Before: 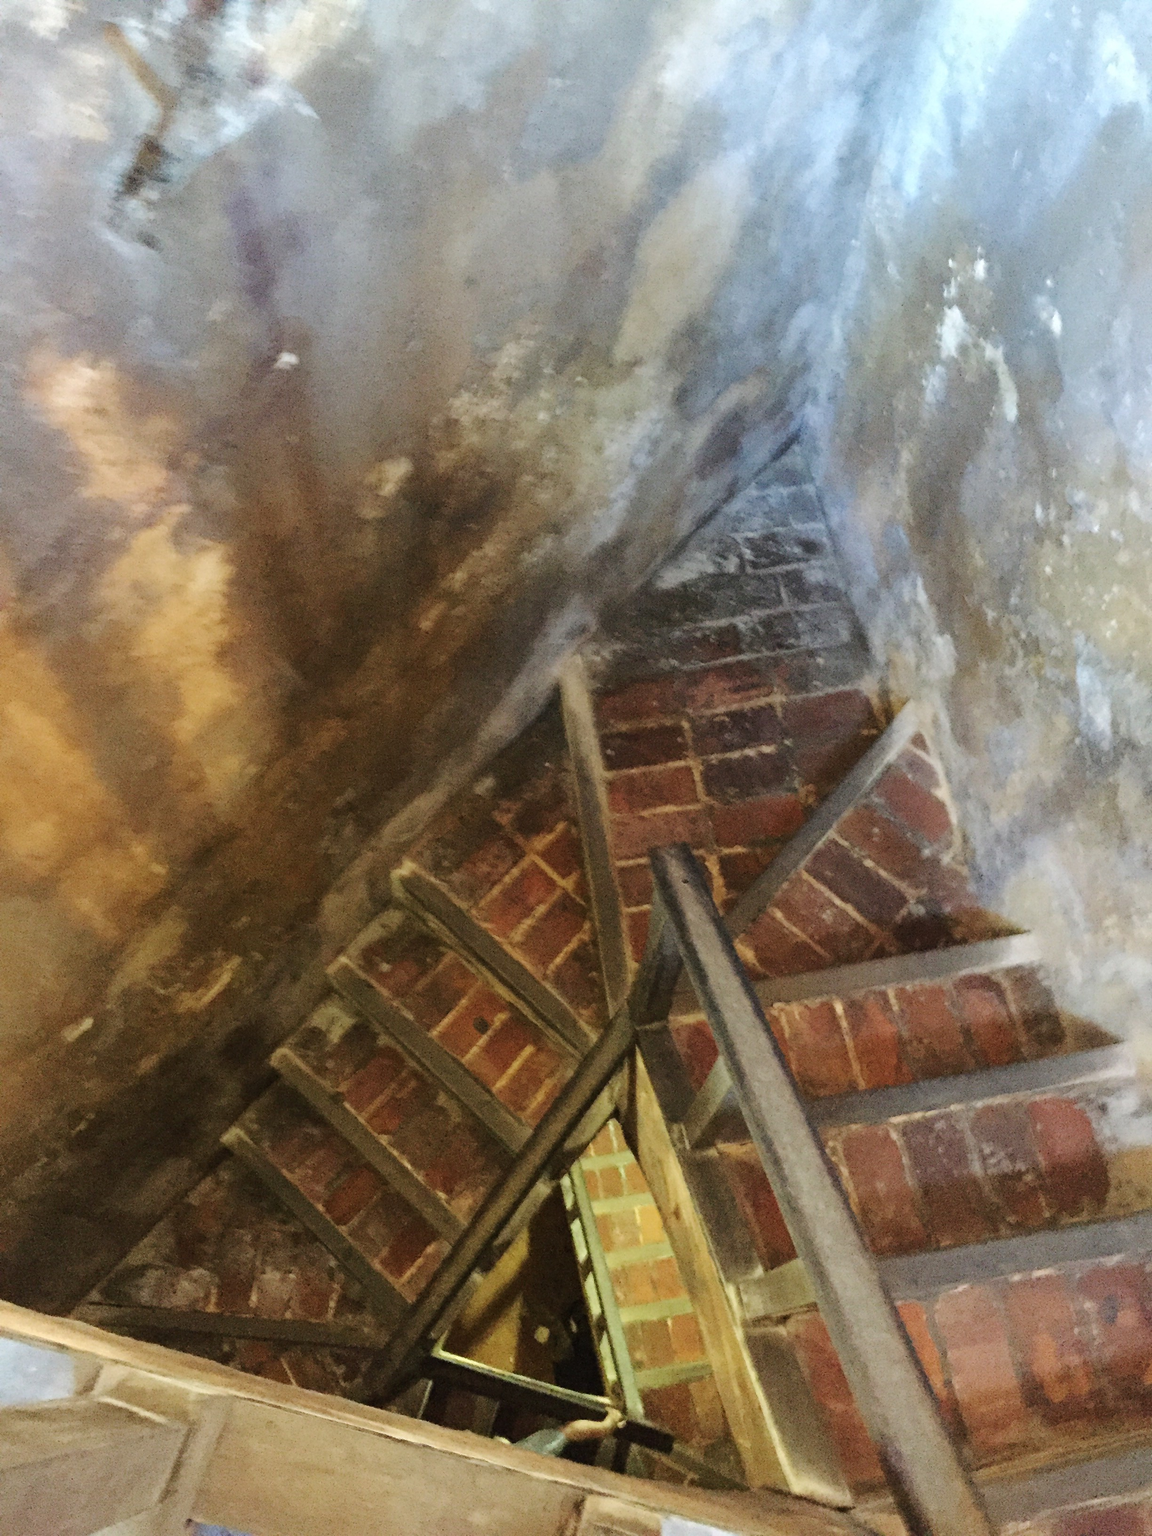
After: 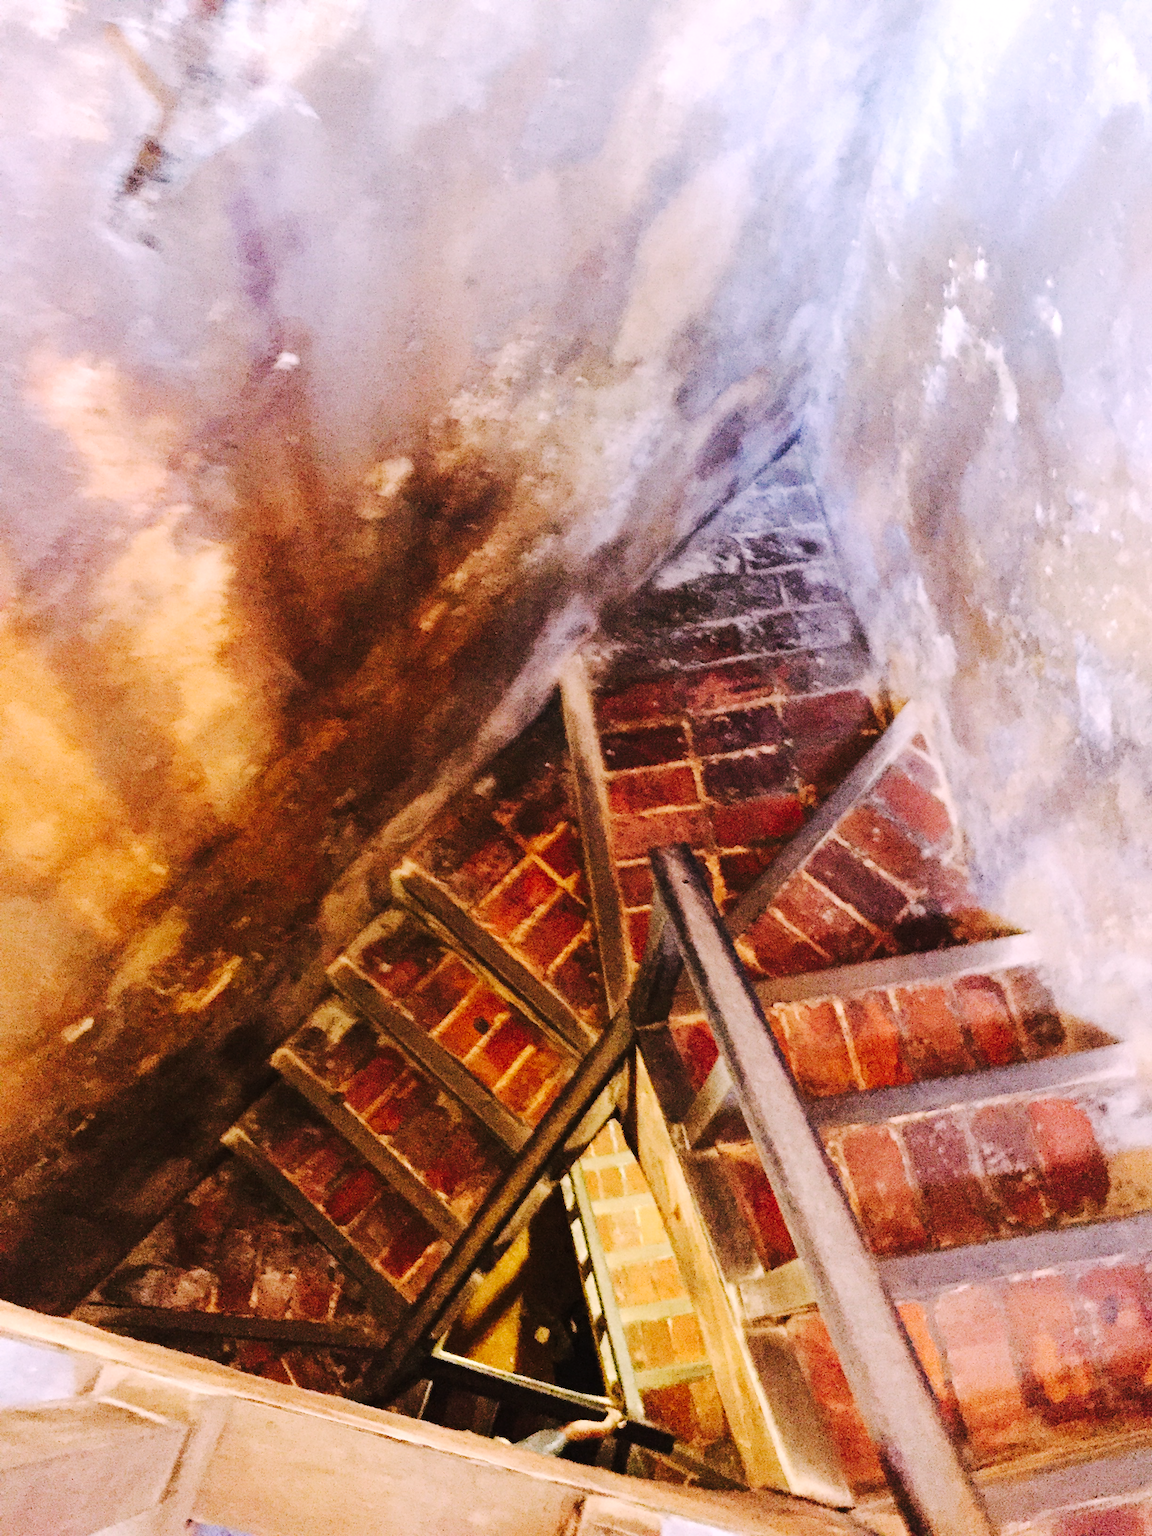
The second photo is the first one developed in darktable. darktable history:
tone curve: curves: ch0 [(0, 0) (0.003, 0.002) (0.011, 0.008) (0.025, 0.017) (0.044, 0.027) (0.069, 0.037) (0.1, 0.052) (0.136, 0.074) (0.177, 0.11) (0.224, 0.155) (0.277, 0.237) (0.335, 0.34) (0.399, 0.467) (0.468, 0.584) (0.543, 0.683) (0.623, 0.762) (0.709, 0.827) (0.801, 0.888) (0.898, 0.947) (1, 1)], preserve colors none
white balance: red 1.188, blue 1.11
